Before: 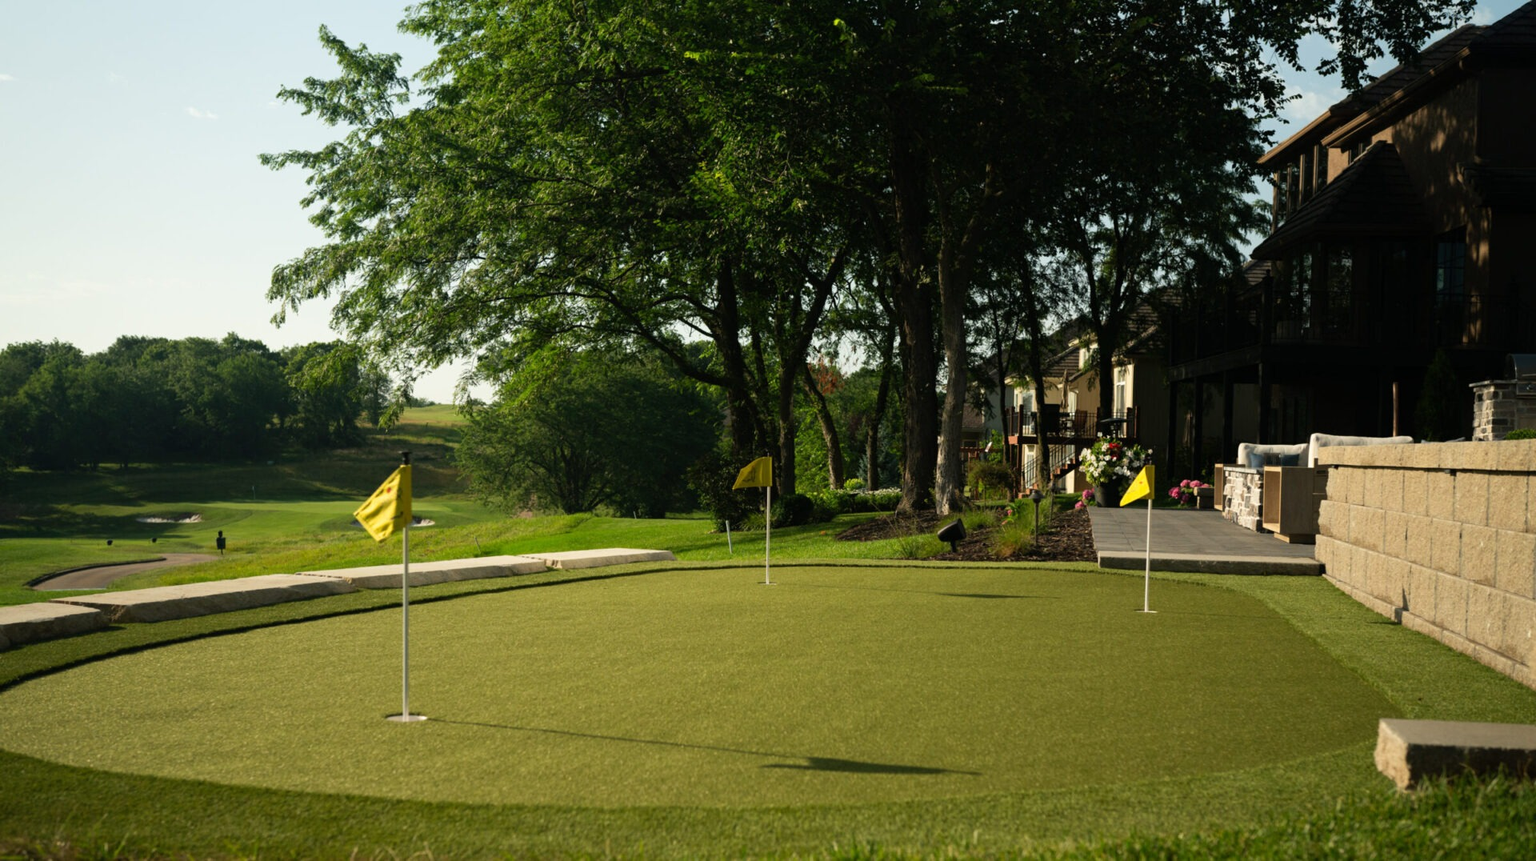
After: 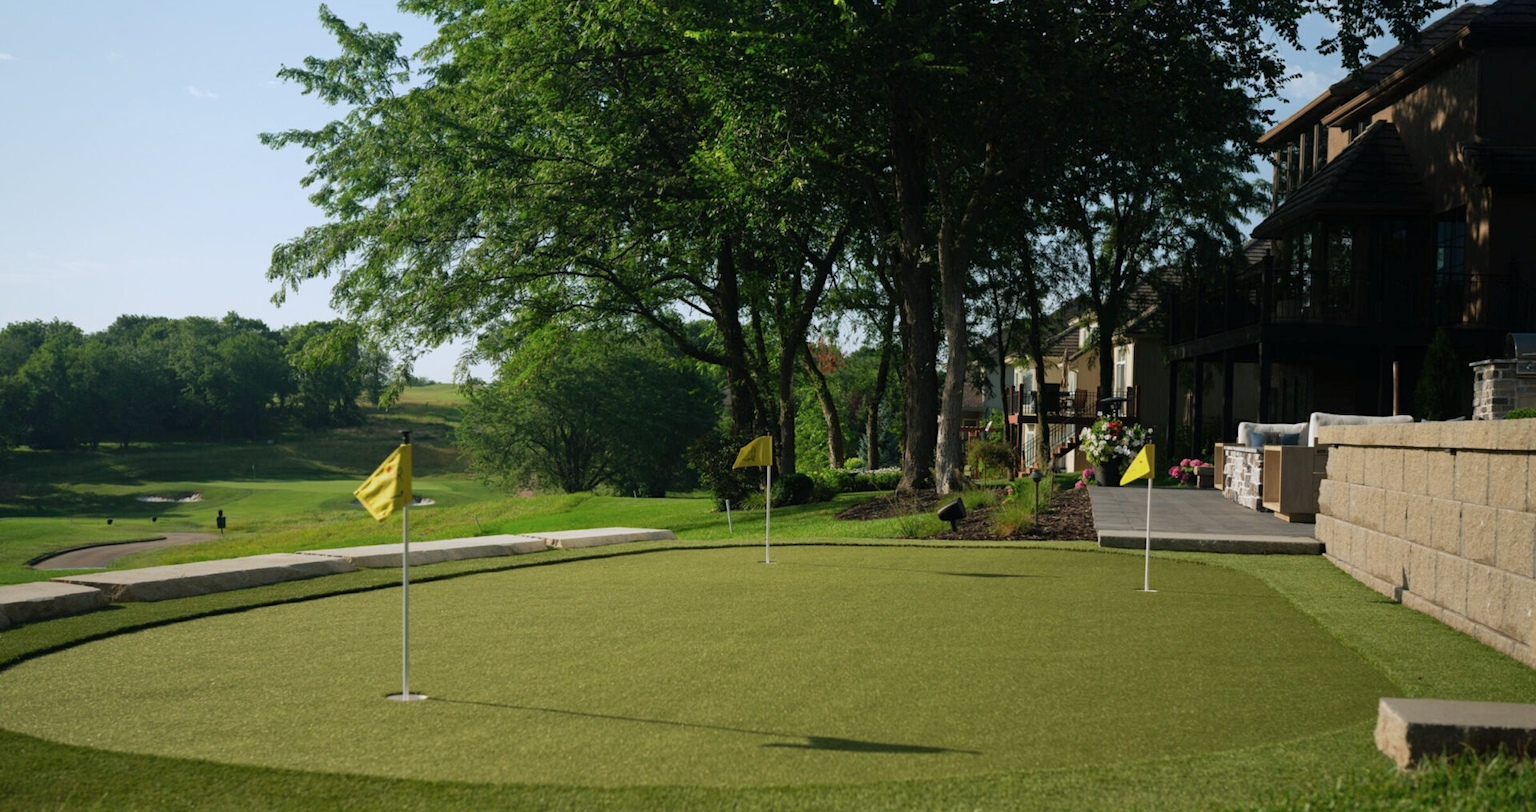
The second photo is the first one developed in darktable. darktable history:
crop and rotate: top 2.479%, bottom 3.018%
color calibration: illuminant as shot in camera, x 0.366, y 0.378, temperature 4425.7 K, saturation algorithm version 1 (2020)
exposure: exposure 0.127 EV, compensate highlight preservation false
tone equalizer: -8 EV 0.25 EV, -7 EV 0.417 EV, -6 EV 0.417 EV, -5 EV 0.25 EV, -3 EV -0.25 EV, -2 EV -0.417 EV, -1 EV -0.417 EV, +0 EV -0.25 EV, edges refinement/feathering 500, mask exposure compensation -1.57 EV, preserve details guided filter
